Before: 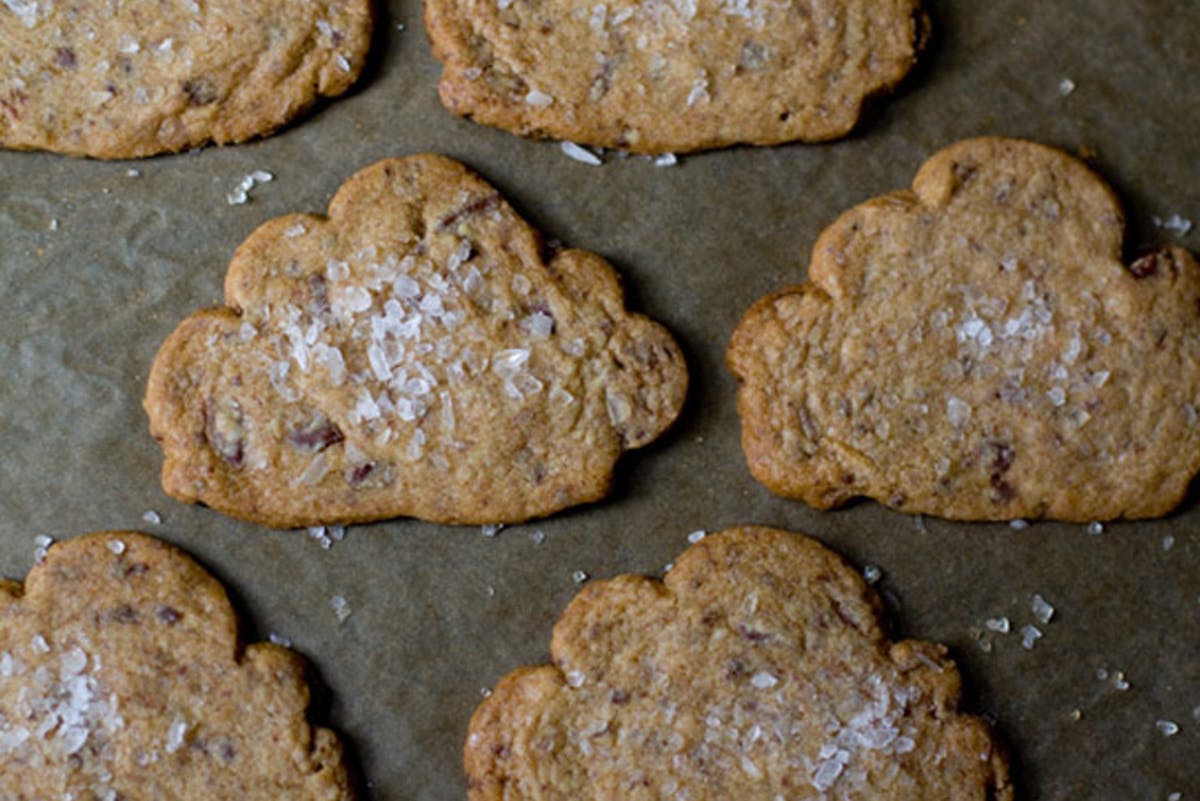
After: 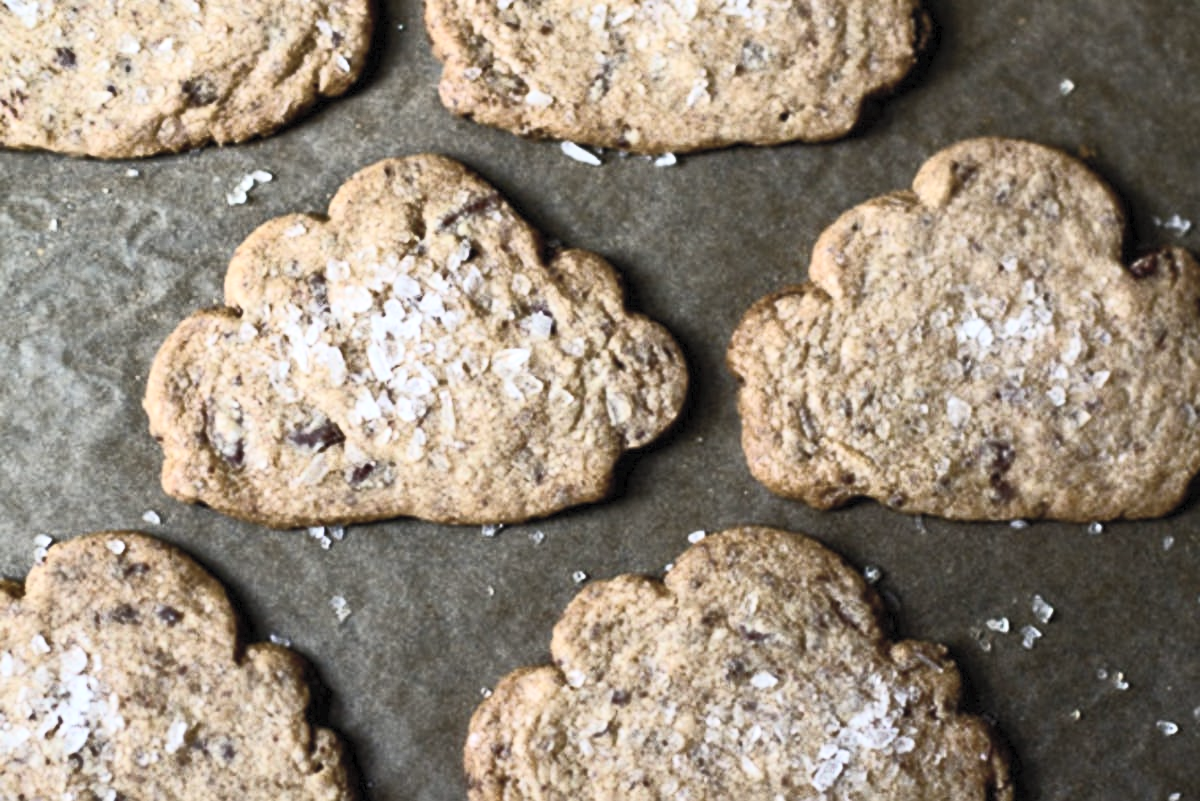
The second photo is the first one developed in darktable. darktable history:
contrast brightness saturation: contrast 0.57, brightness 0.57, saturation -0.34
shadows and highlights: shadows 12, white point adjustment 1.2, soften with gaussian
